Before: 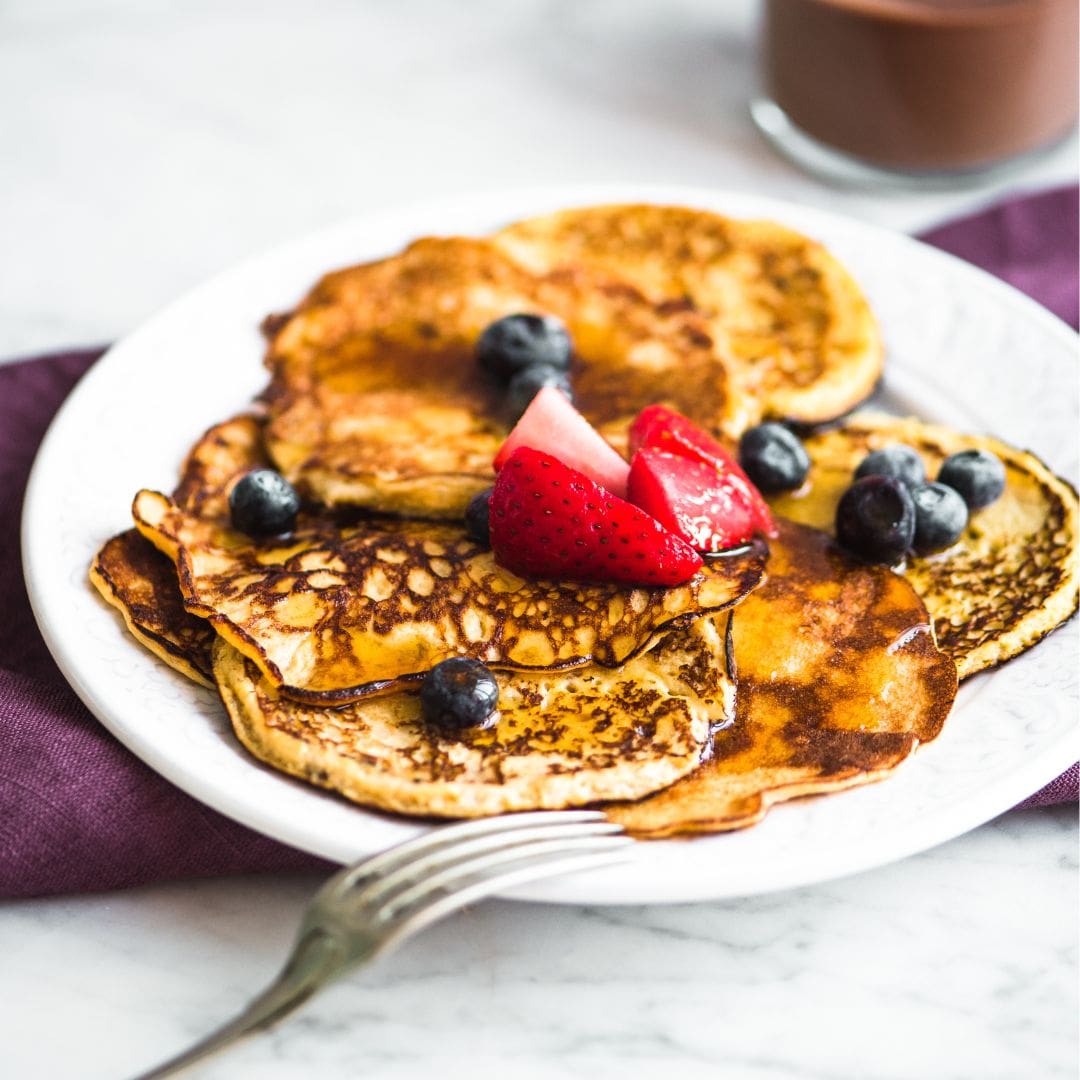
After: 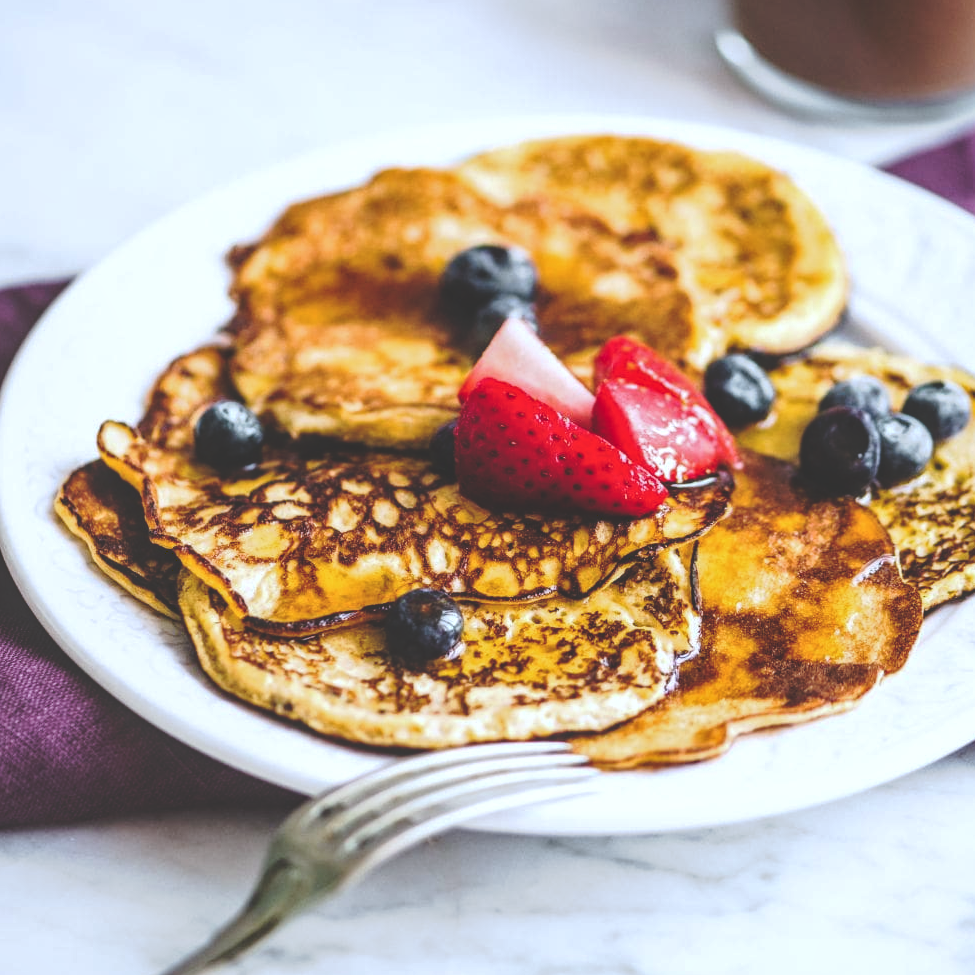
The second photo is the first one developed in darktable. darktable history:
crop: left 3.305%, top 6.436%, right 6.389%, bottom 3.258%
local contrast: on, module defaults
white balance: red 0.954, blue 1.079
tone curve: curves: ch0 [(0, 0) (0.003, 0.211) (0.011, 0.211) (0.025, 0.215) (0.044, 0.218) (0.069, 0.224) (0.1, 0.227) (0.136, 0.233) (0.177, 0.247) (0.224, 0.275) (0.277, 0.309) (0.335, 0.366) (0.399, 0.438) (0.468, 0.515) (0.543, 0.586) (0.623, 0.658) (0.709, 0.735) (0.801, 0.821) (0.898, 0.889) (1, 1)], preserve colors none
